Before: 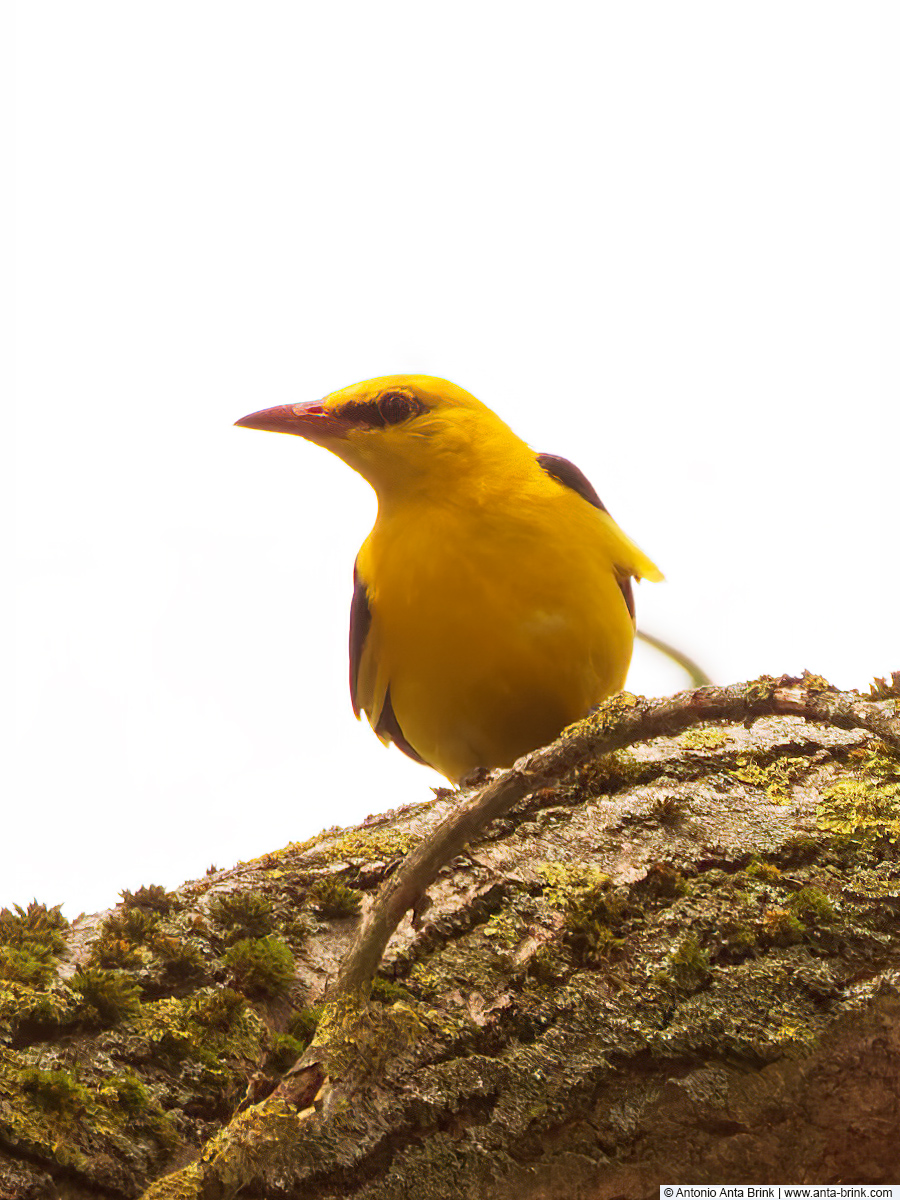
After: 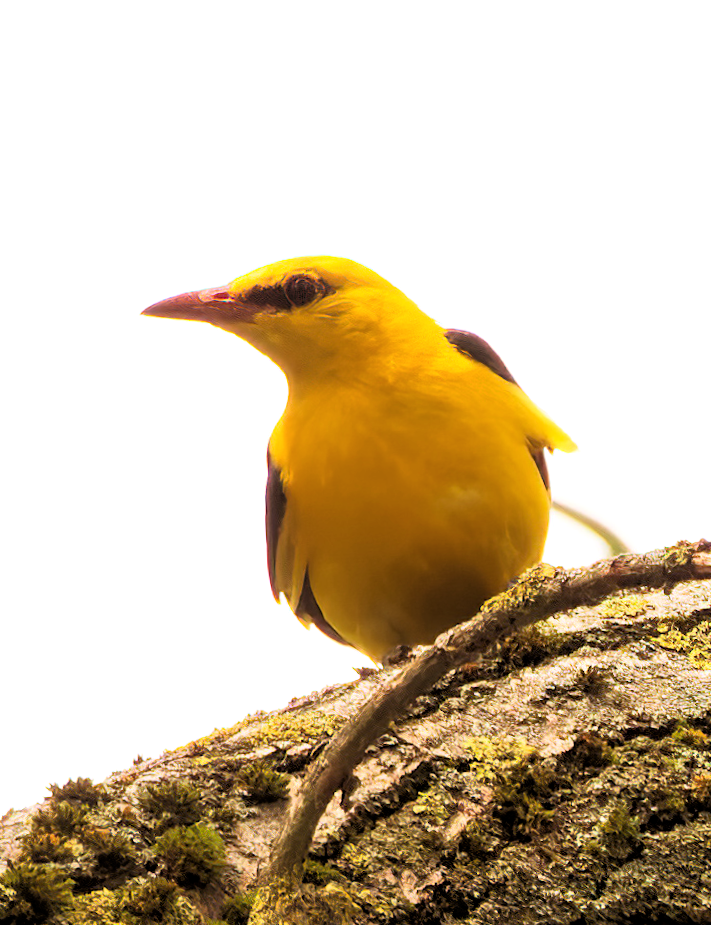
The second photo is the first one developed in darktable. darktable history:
rotate and perspective: rotation -2.56°, automatic cropping off
color balance rgb: global vibrance 10%
rgb levels: levels [[0.013, 0.434, 0.89], [0, 0.5, 1], [0, 0.5, 1]]
crop and rotate: left 11.831%, top 11.346%, right 13.429%, bottom 13.899%
tone curve: curves: ch0 [(0, 0) (0.118, 0.034) (0.182, 0.124) (0.265, 0.214) (0.504, 0.508) (0.783, 0.825) (1, 1)], color space Lab, linked channels, preserve colors none
